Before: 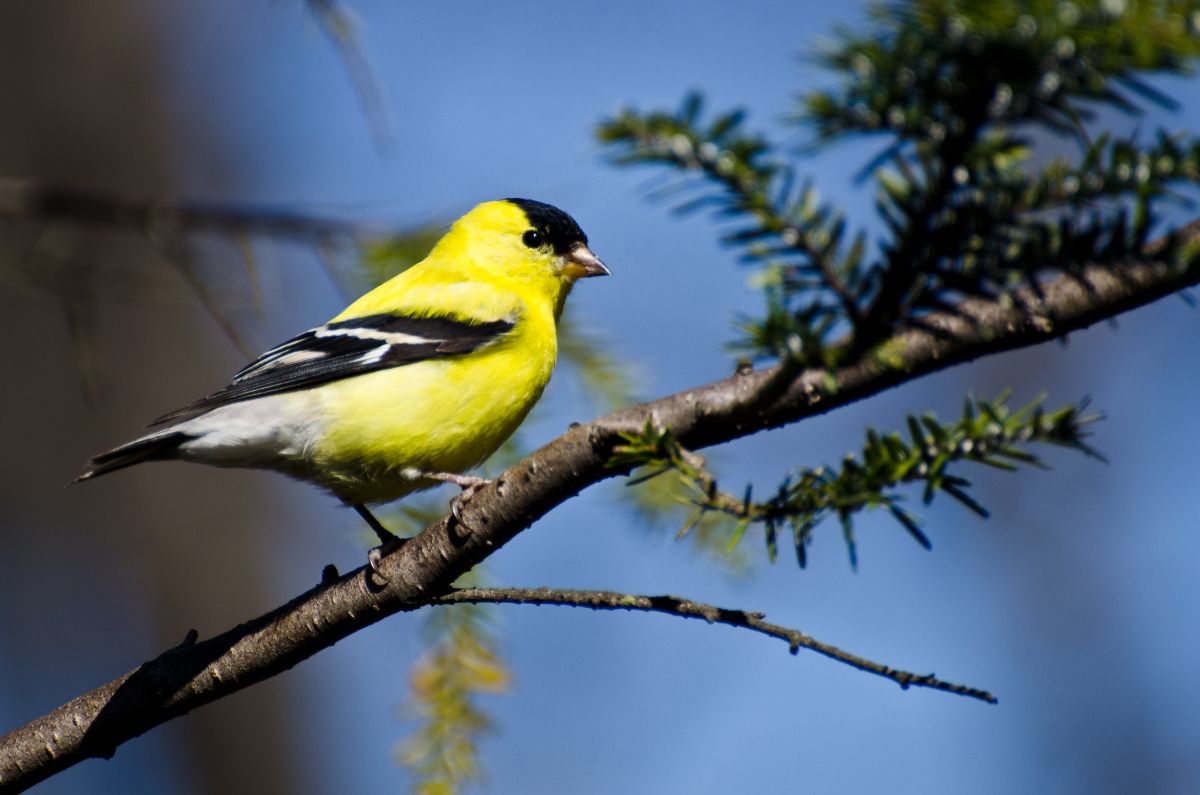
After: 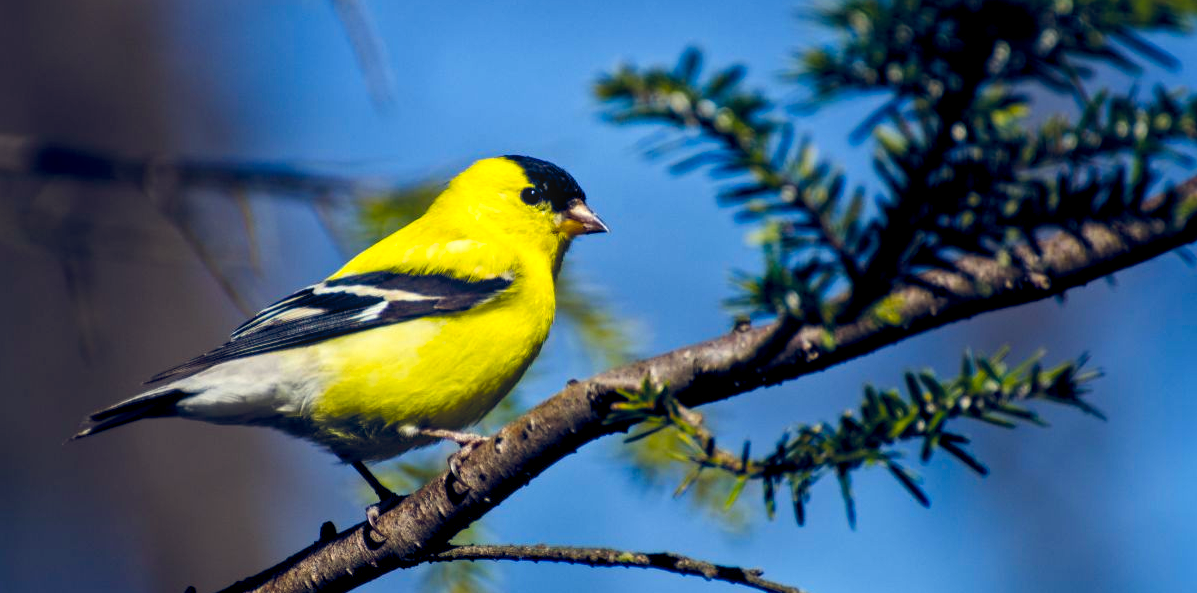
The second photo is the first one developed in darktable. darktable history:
crop: left 0.227%, top 5.473%, bottom 19.851%
color balance rgb: highlights gain › luminance 6.246%, highlights gain › chroma 2.575%, highlights gain › hue 92.65°, global offset › chroma 0.246%, global offset › hue 258.09°, linear chroma grading › global chroma 15.39%, perceptual saturation grading › global saturation 25.756%
local contrast: on, module defaults
